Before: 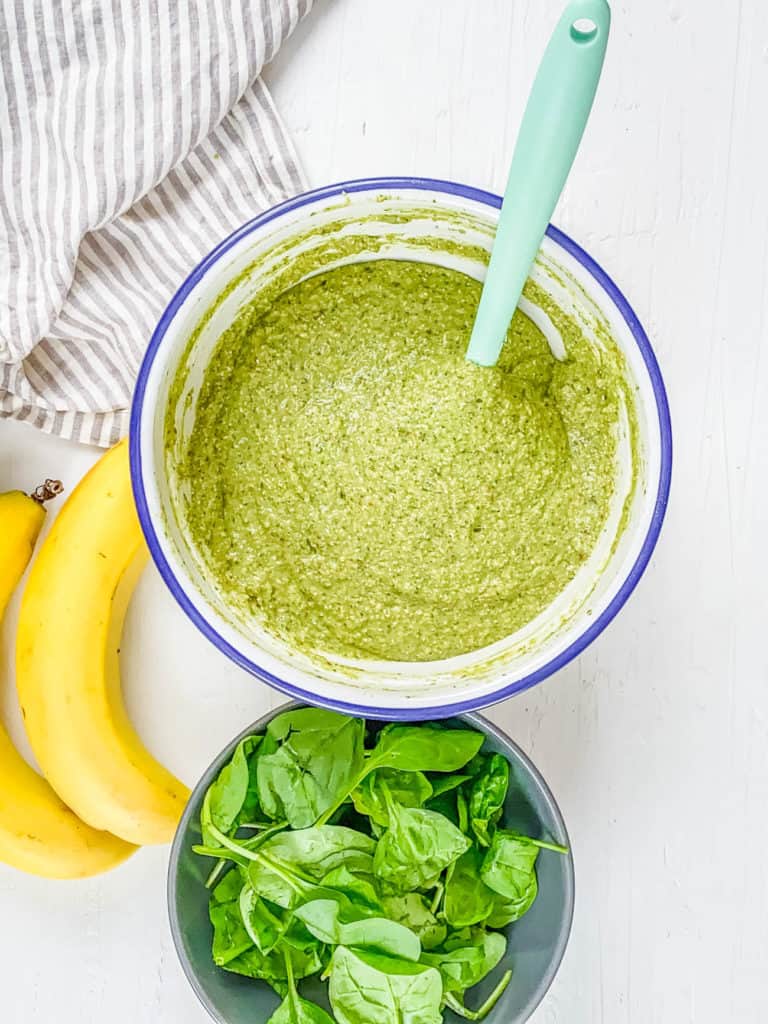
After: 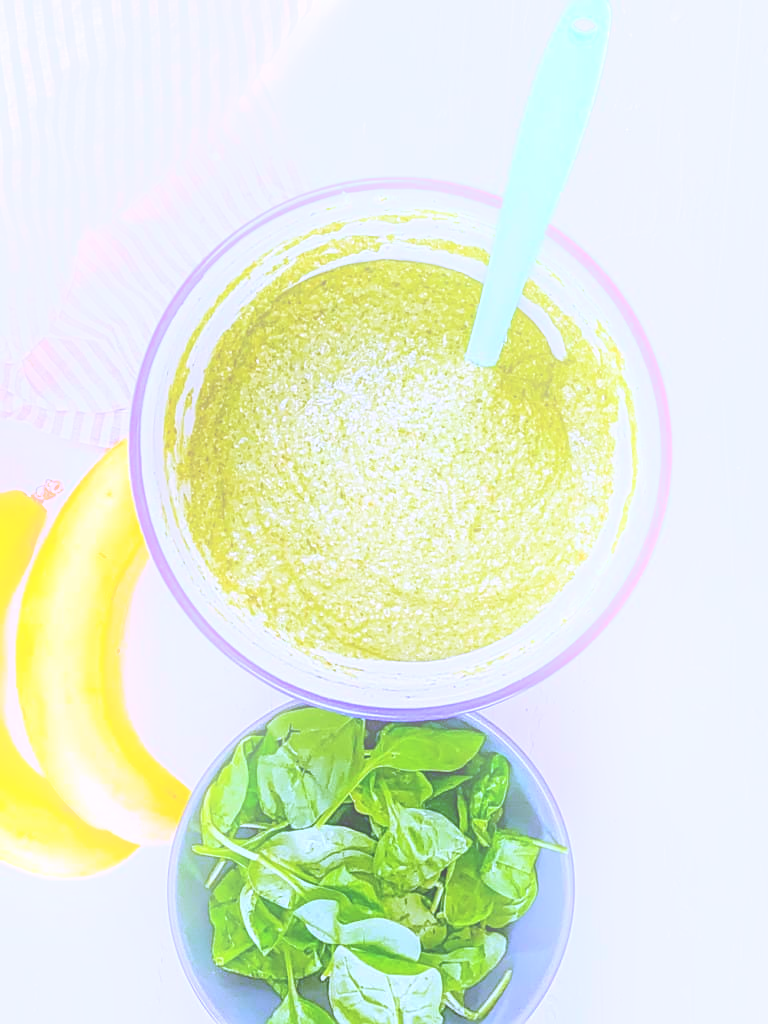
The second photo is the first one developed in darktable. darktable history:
sharpen: amount 0.478
bloom: on, module defaults
white balance: red 0.98, blue 1.61
